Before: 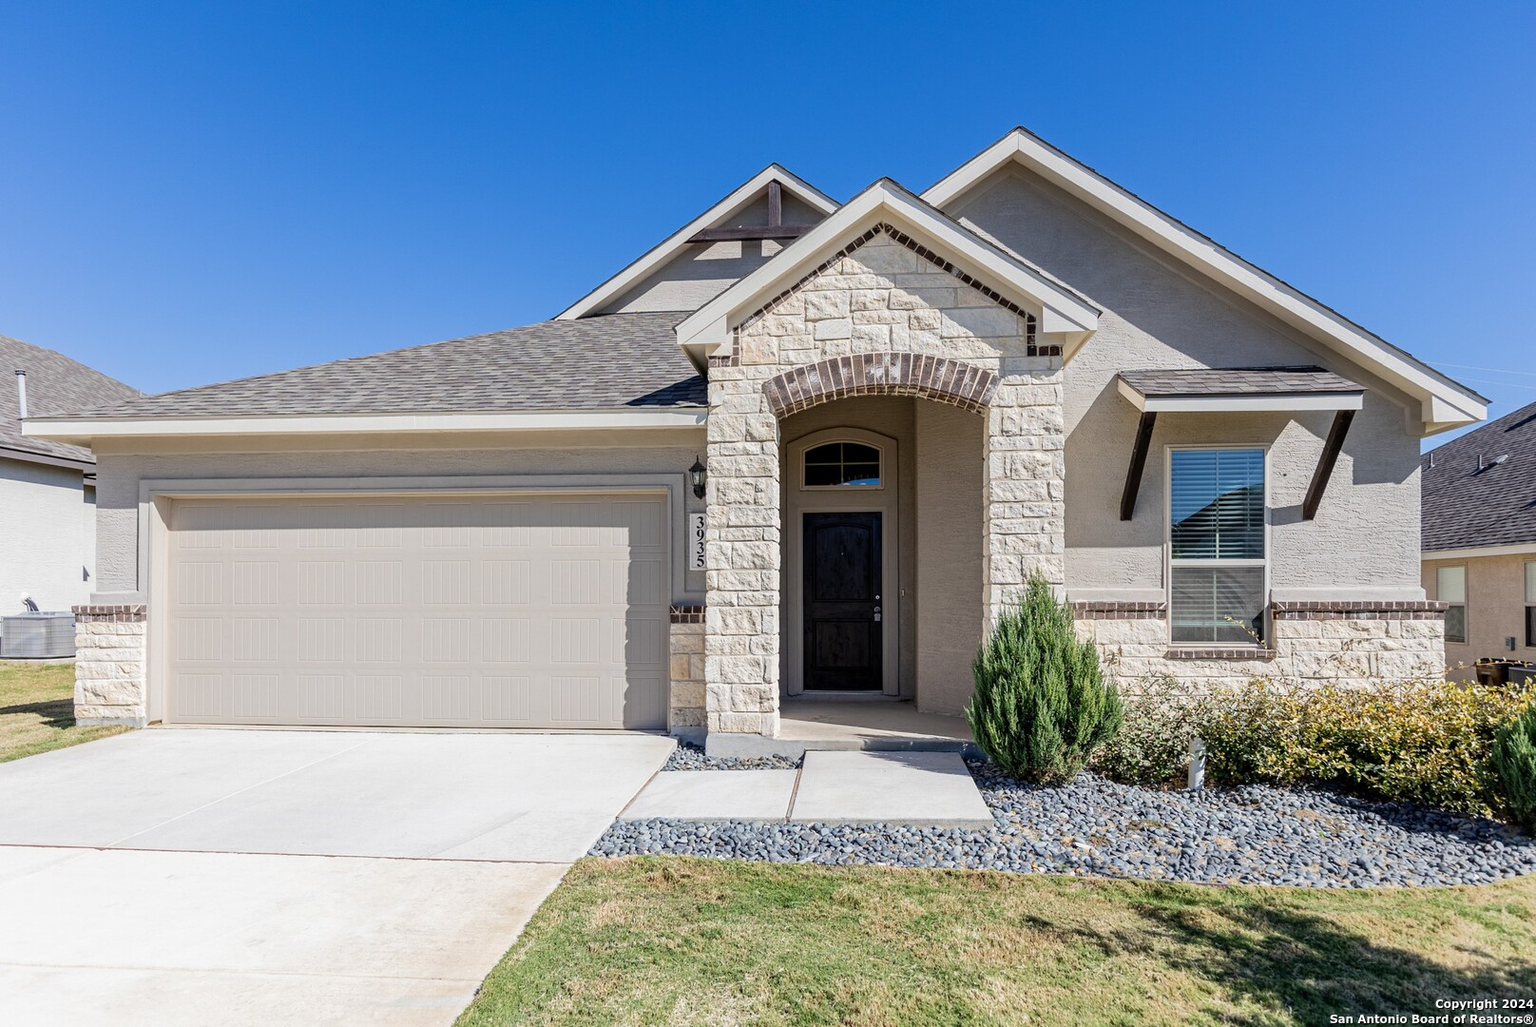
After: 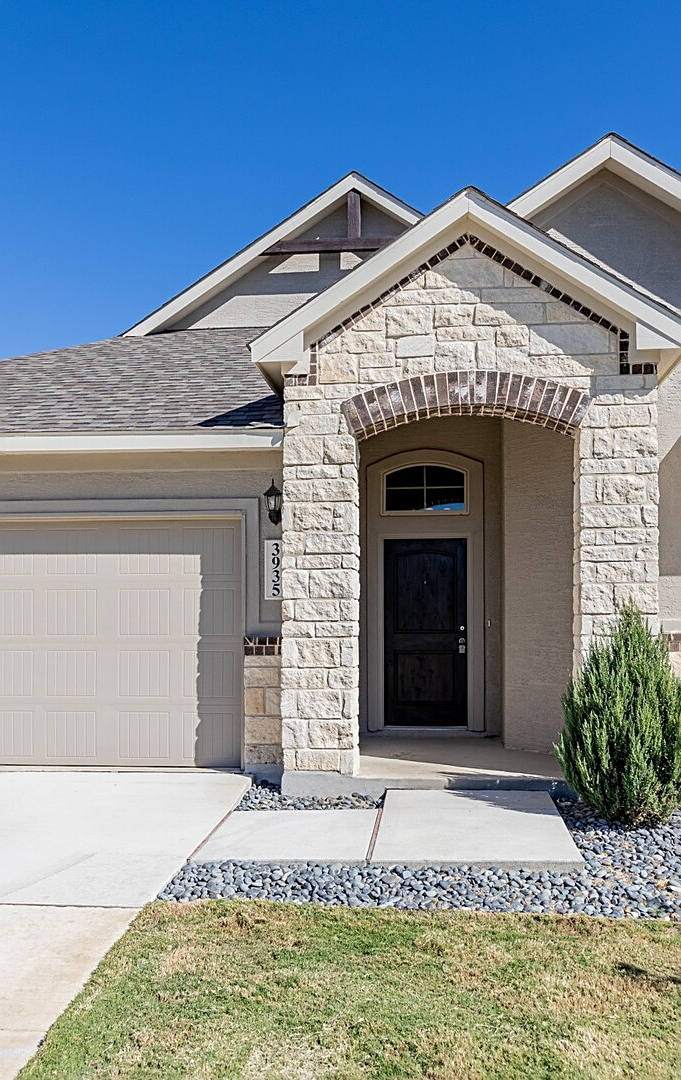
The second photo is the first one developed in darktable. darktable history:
crop: left 28.583%, right 29.231%
sharpen: on, module defaults
